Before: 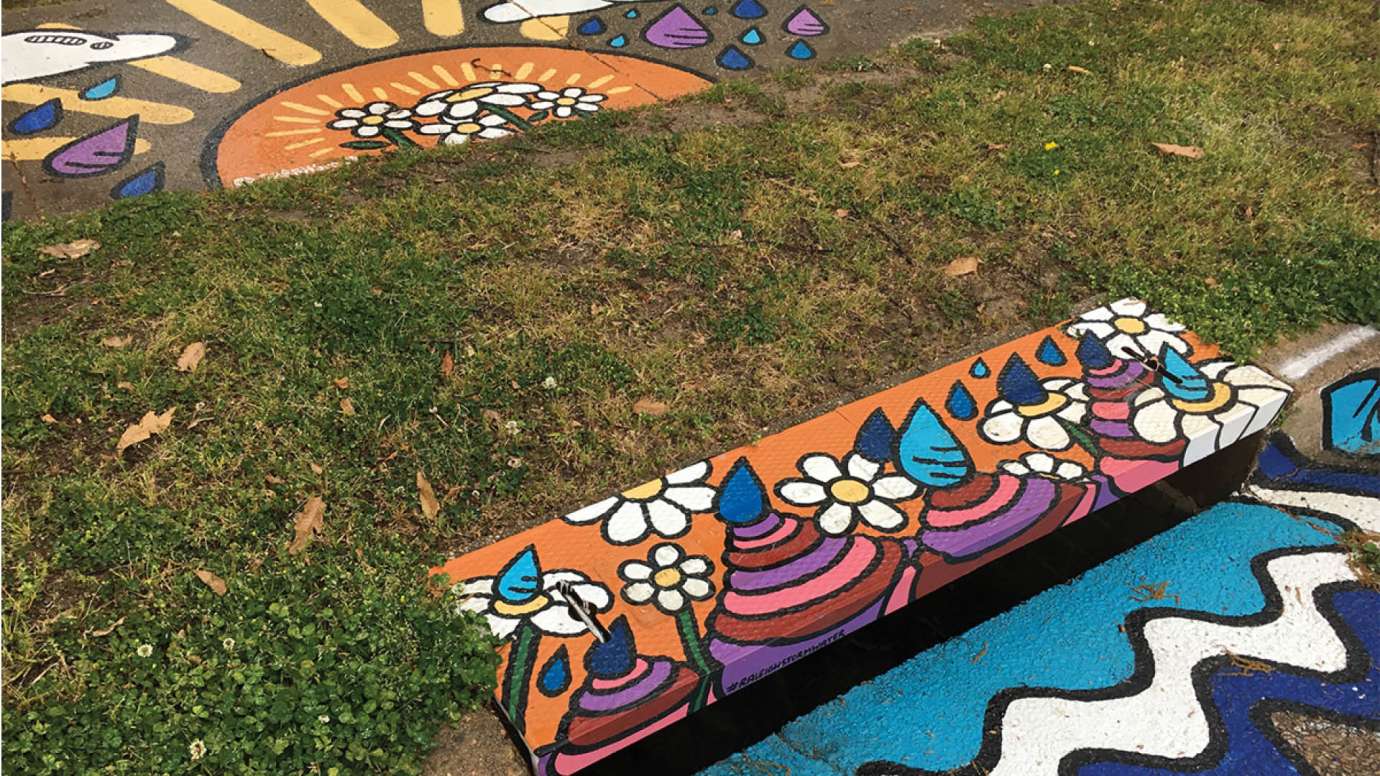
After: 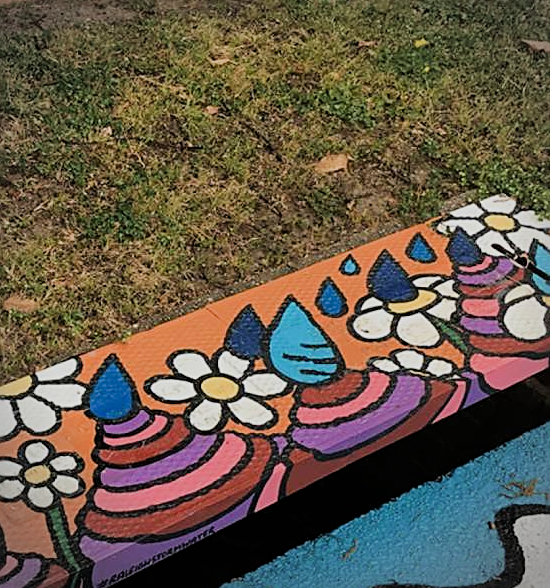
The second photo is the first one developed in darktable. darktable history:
crop: left 45.721%, top 13.393%, right 14.118%, bottom 10.01%
filmic rgb: black relative exposure -7.65 EV, white relative exposure 4.56 EV, hardness 3.61
vignetting: on, module defaults
levels: levels [0, 0.492, 0.984]
sharpen: on, module defaults
